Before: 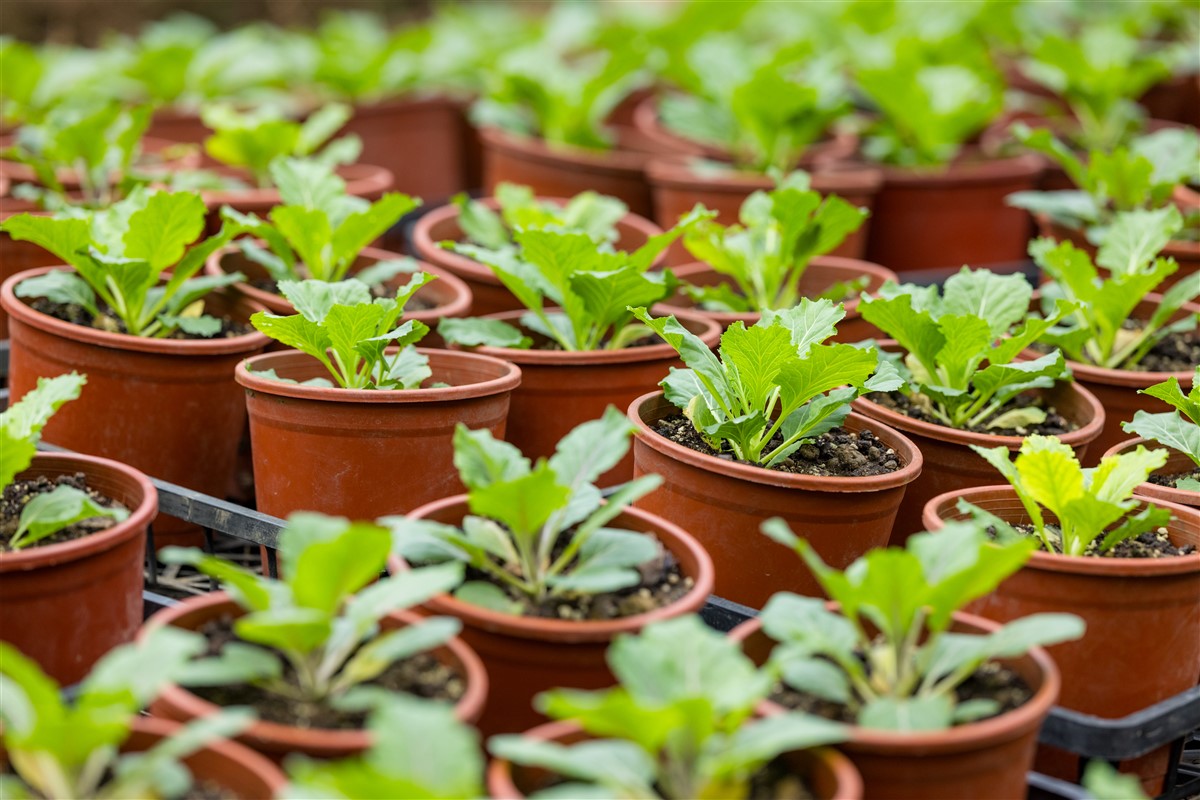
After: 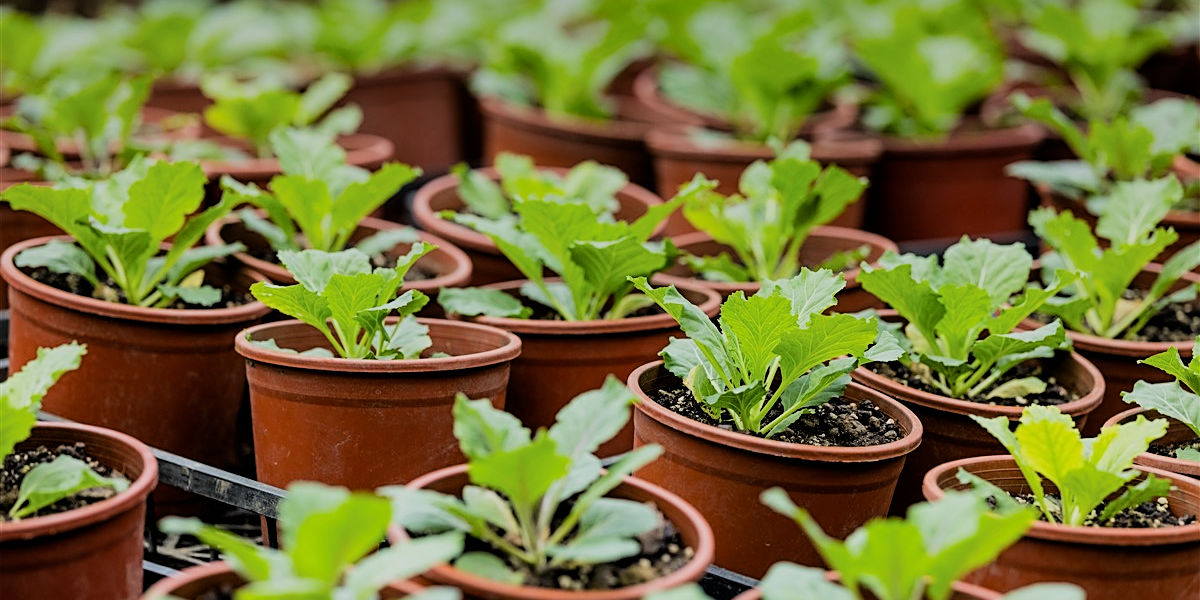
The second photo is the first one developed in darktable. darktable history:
graduated density: on, module defaults
crop: top 3.857%, bottom 21.132%
shadows and highlights: shadows 20.91, highlights -82.73, soften with gaussian
filmic rgb: black relative exposure -5 EV, hardness 2.88, contrast 1.3
sharpen: on, module defaults
